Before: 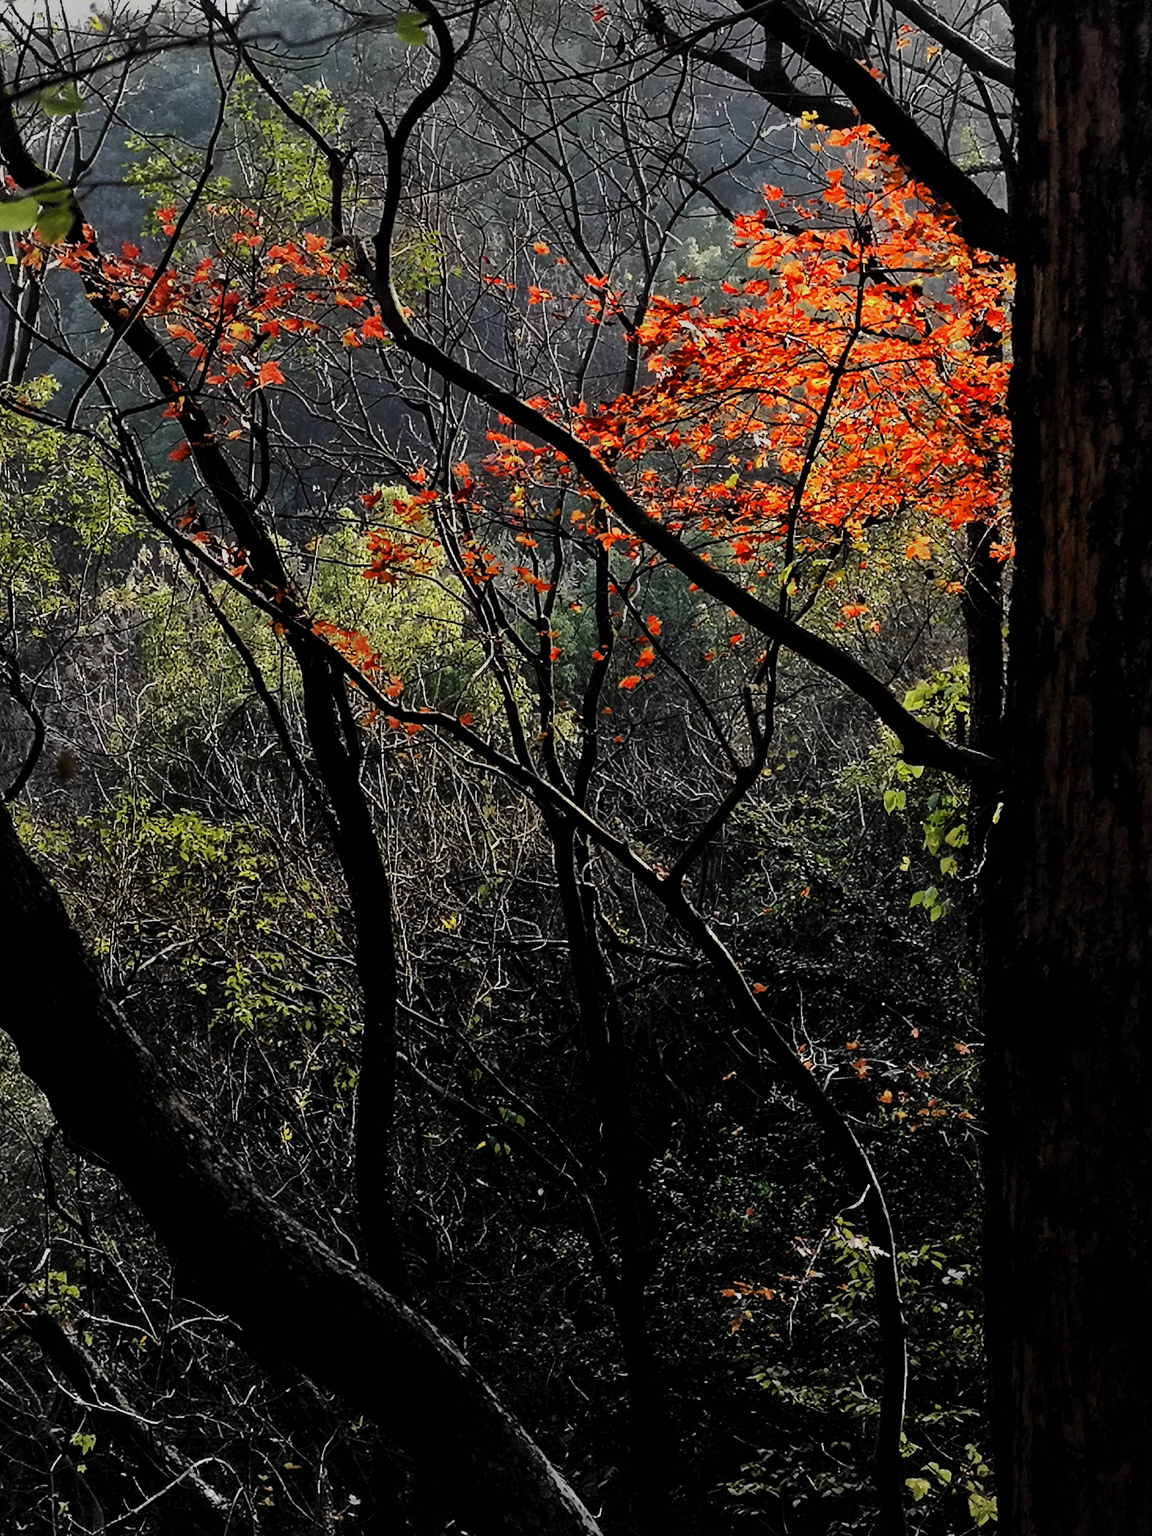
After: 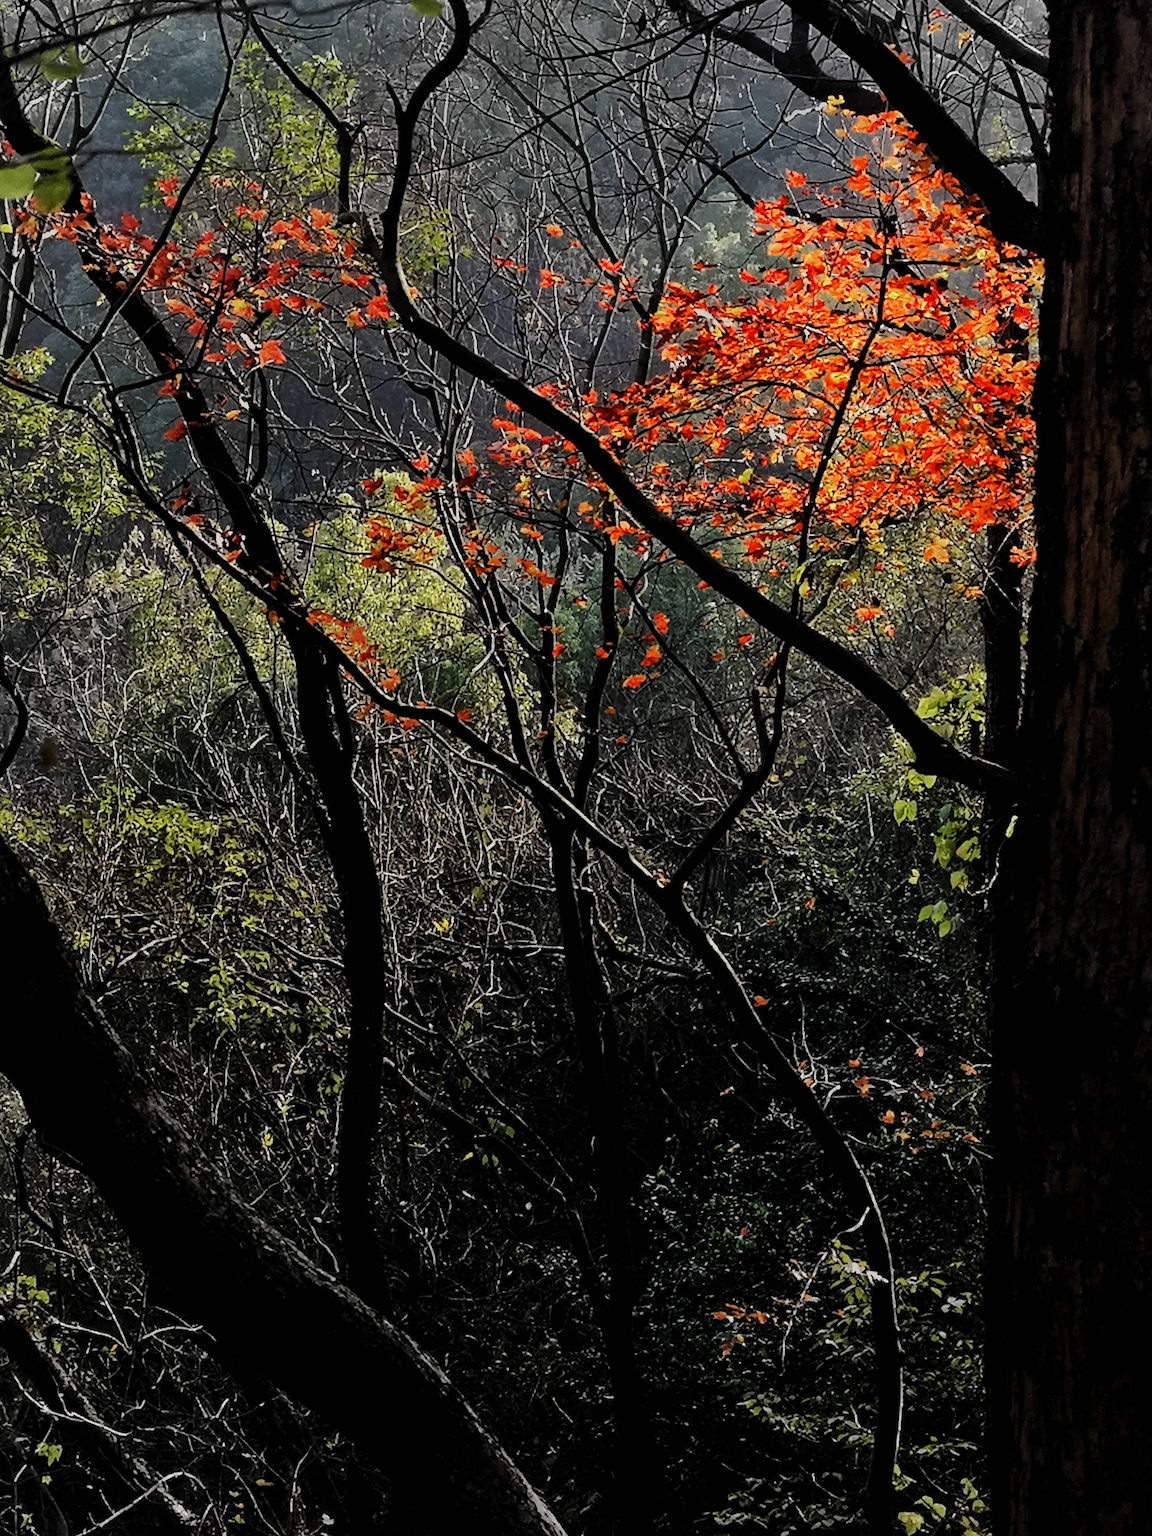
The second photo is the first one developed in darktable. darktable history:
color correction: highlights b* -0.032
crop and rotate: angle -1.48°
